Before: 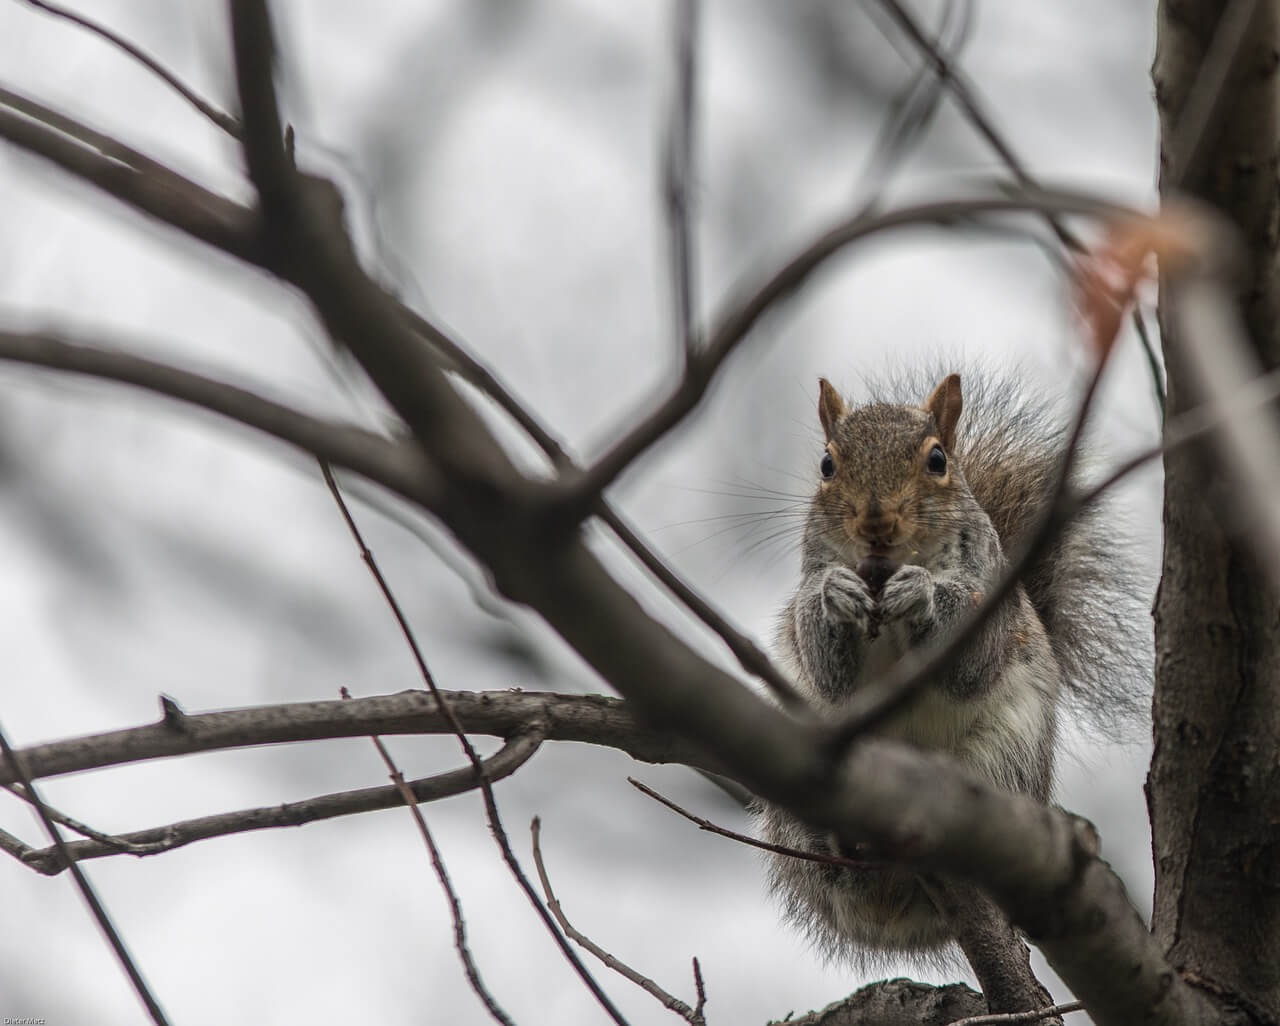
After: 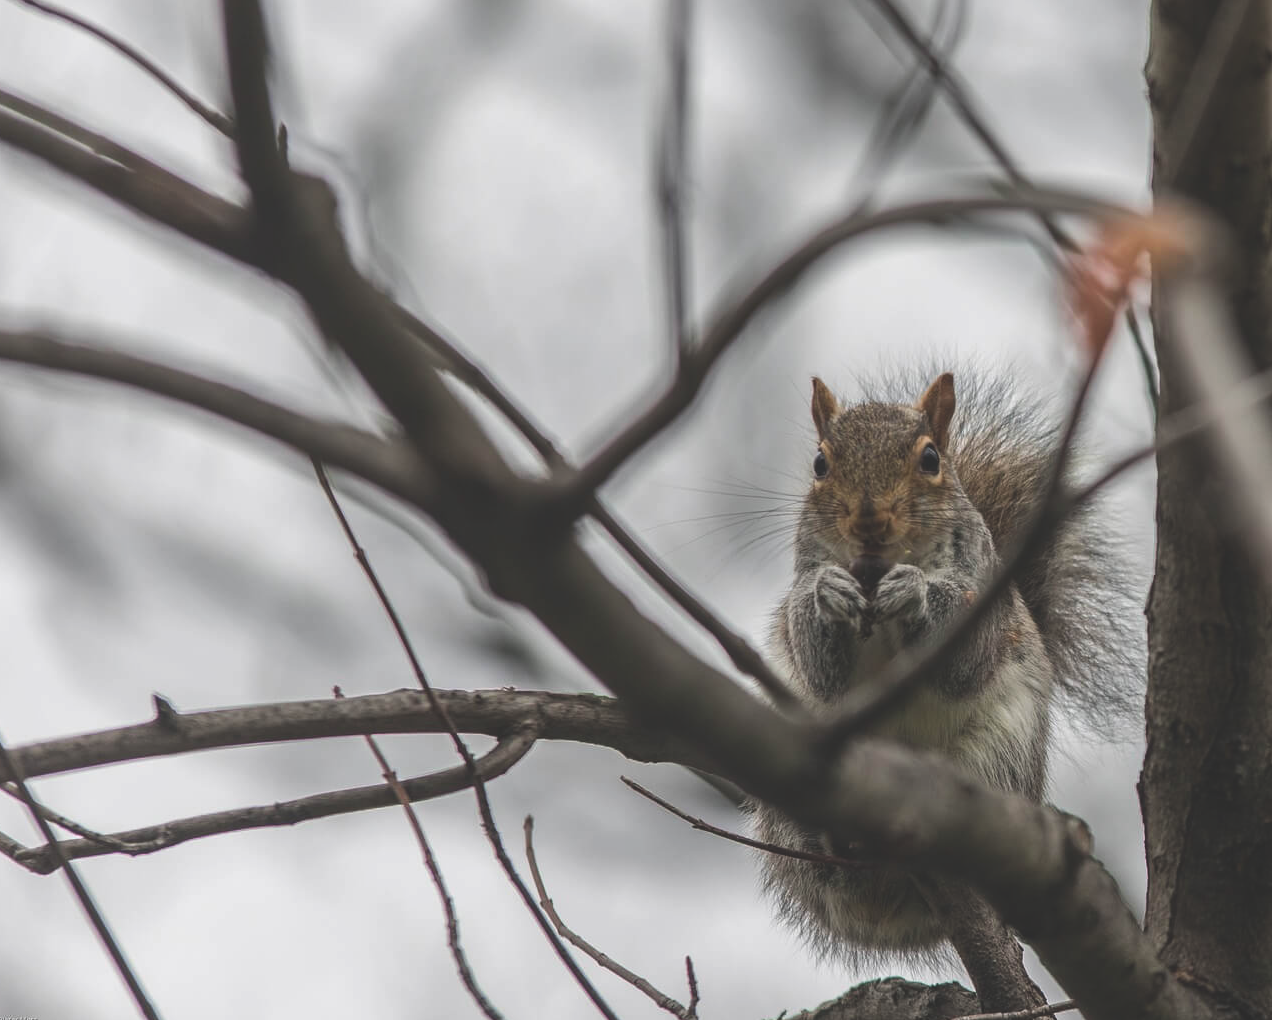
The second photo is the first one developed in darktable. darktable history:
crop and rotate: left 0.614%, top 0.179%, bottom 0.309%
exposure: black level correction -0.025, exposure -0.117 EV, compensate highlight preservation false
contrast brightness saturation: saturation 0.13
